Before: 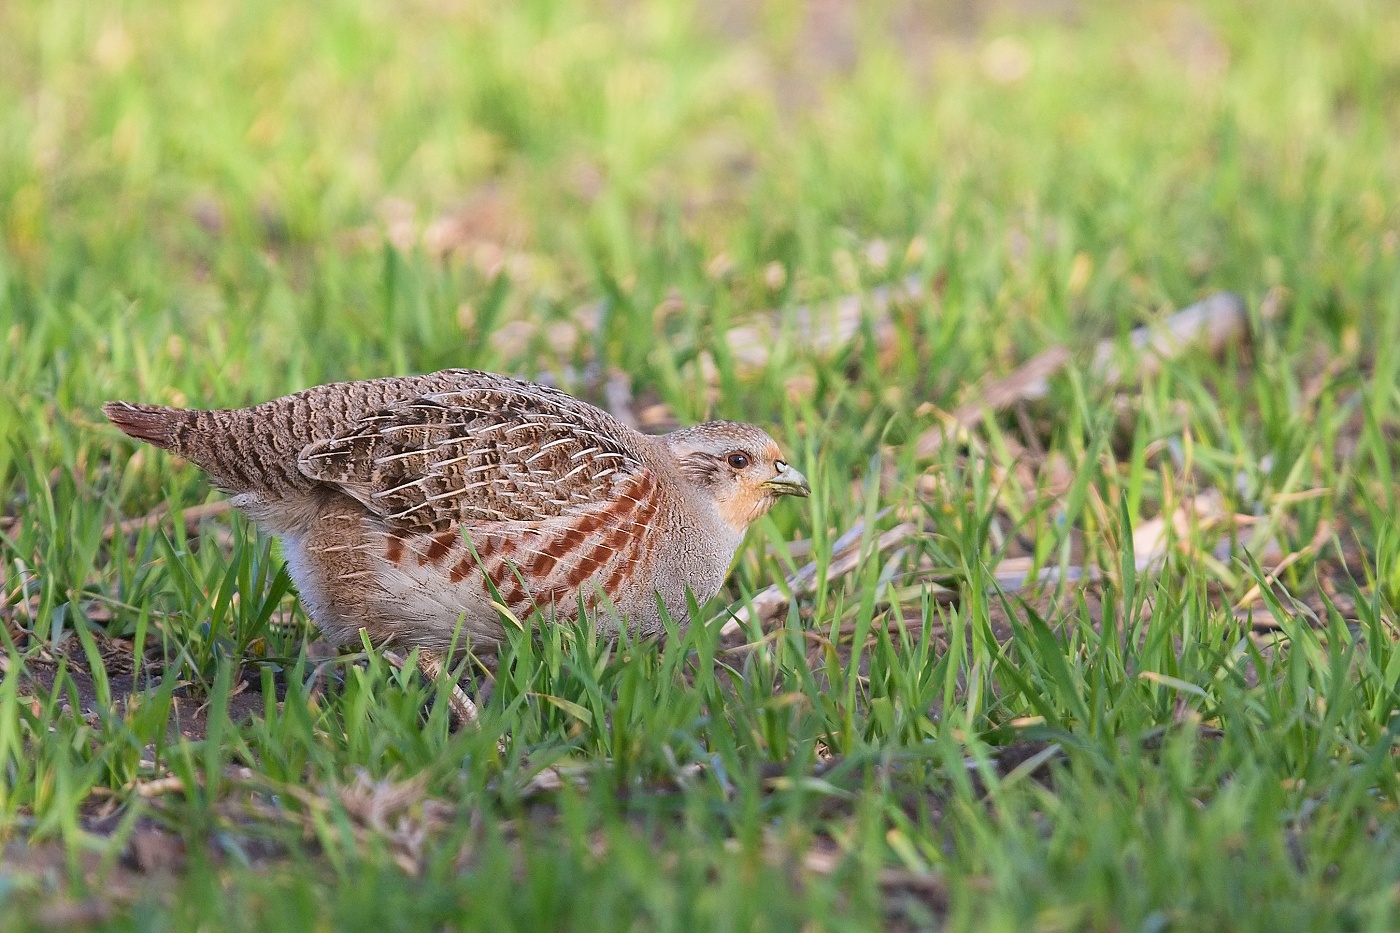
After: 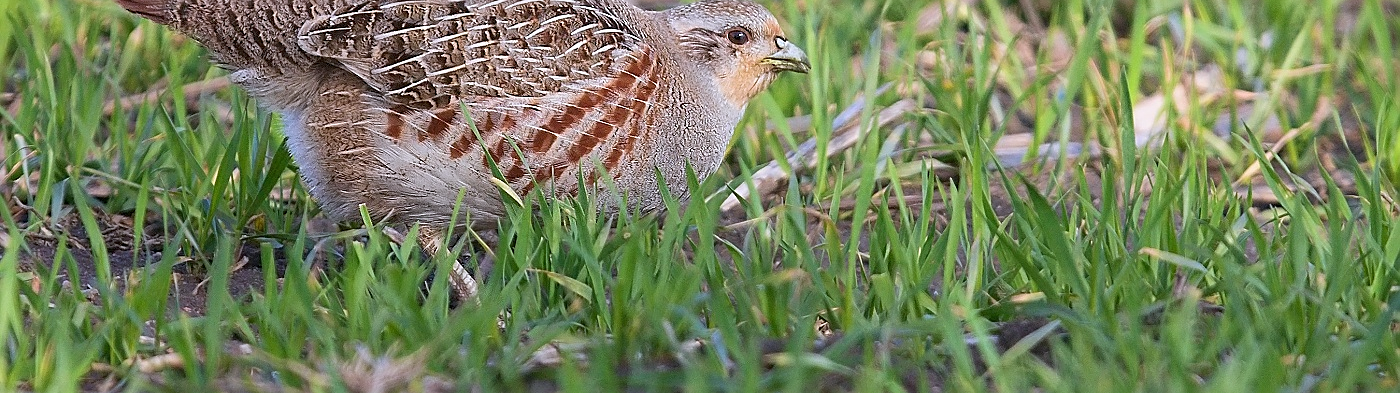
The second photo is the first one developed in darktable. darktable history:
sharpen: on, module defaults
tone equalizer: on, module defaults
crop: top 45.551%, bottom 12.262%
white balance: red 0.974, blue 1.044
